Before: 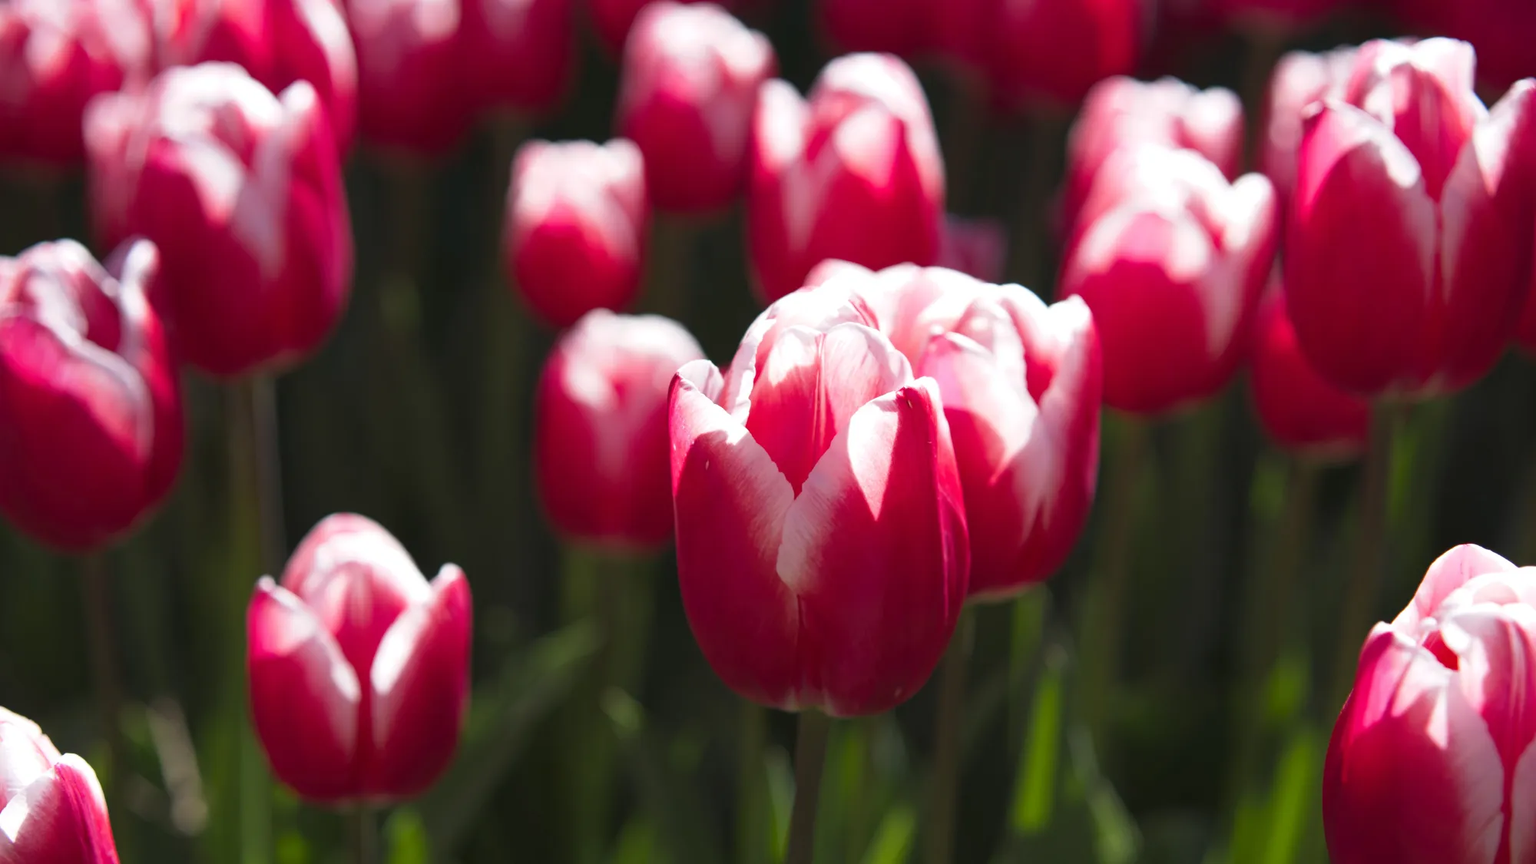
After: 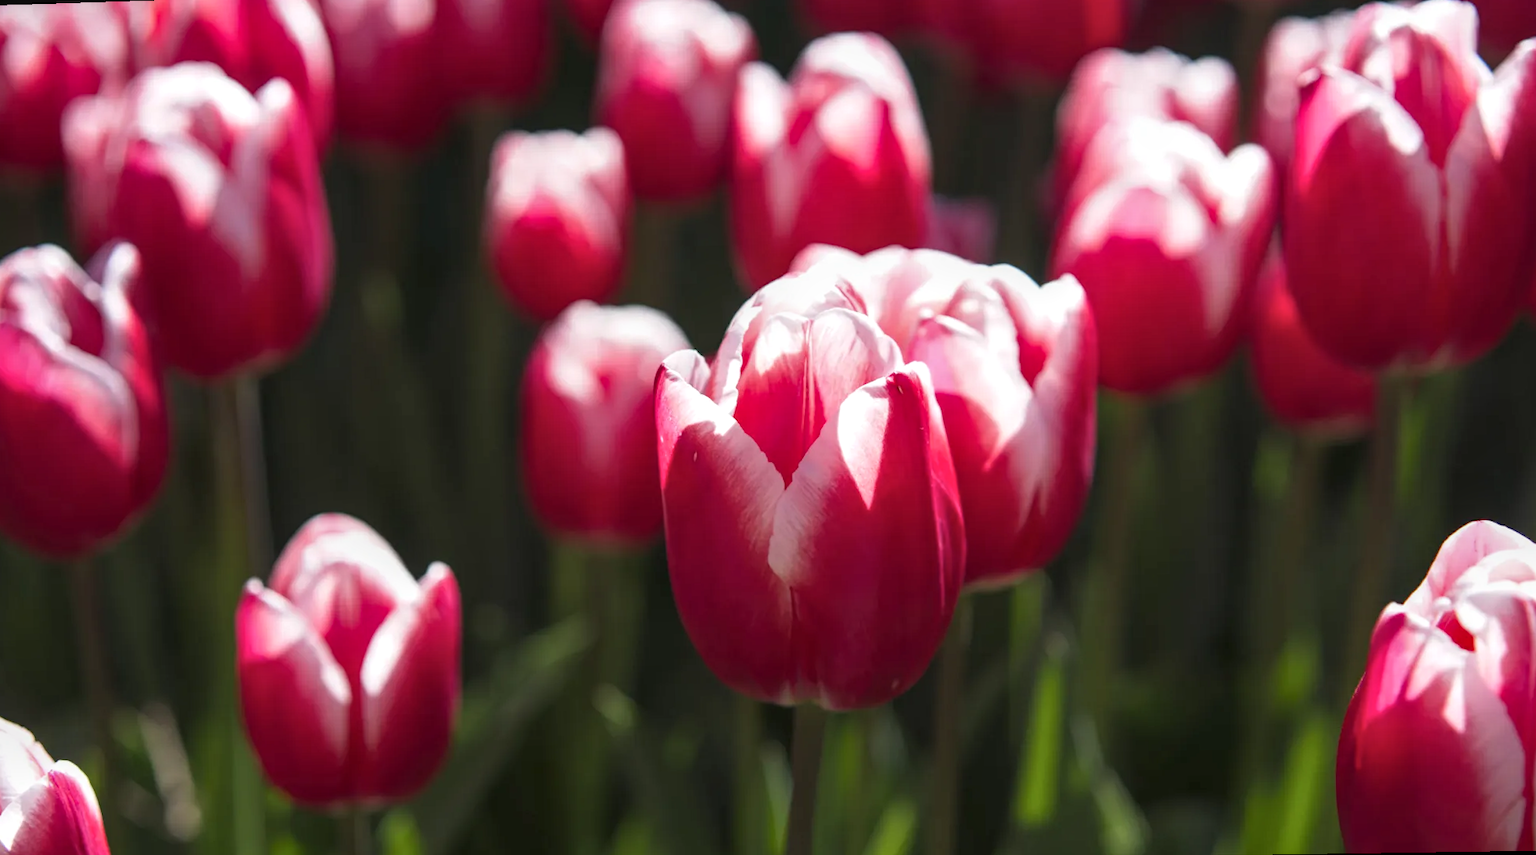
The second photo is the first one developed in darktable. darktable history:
rotate and perspective: rotation -1.32°, lens shift (horizontal) -0.031, crop left 0.015, crop right 0.985, crop top 0.047, crop bottom 0.982
local contrast: on, module defaults
